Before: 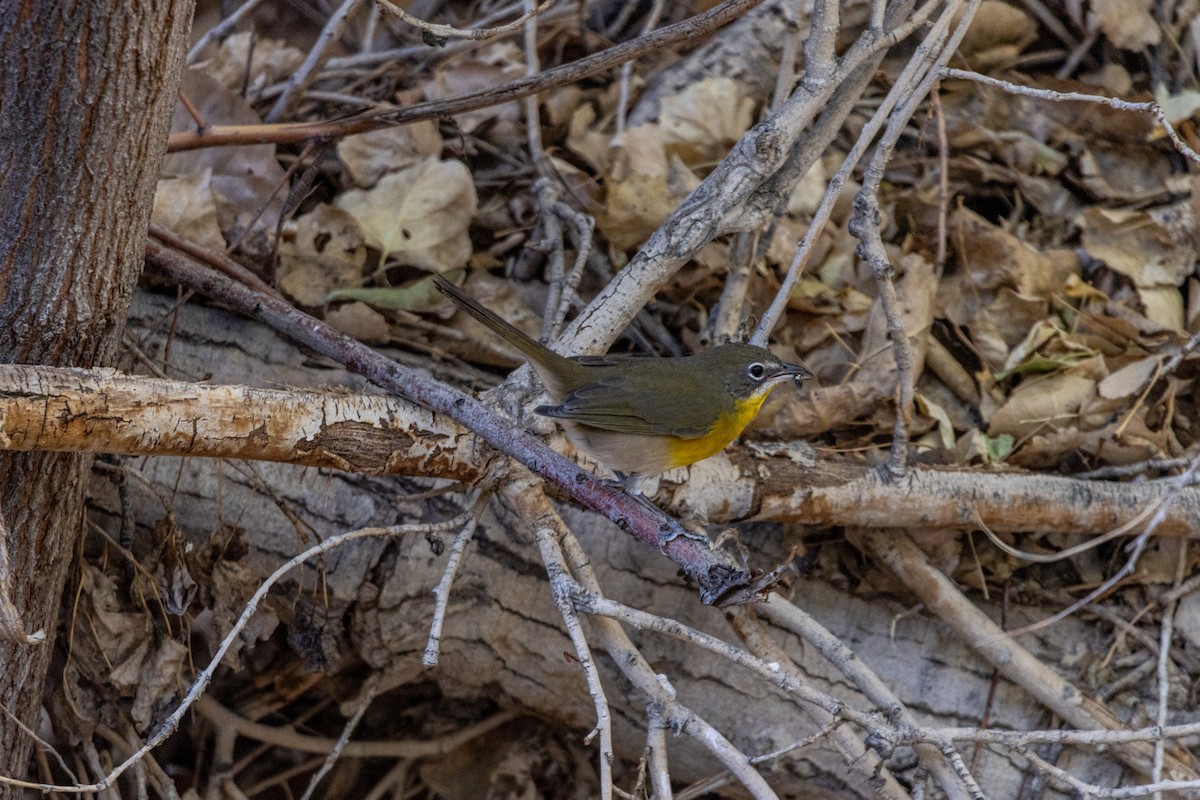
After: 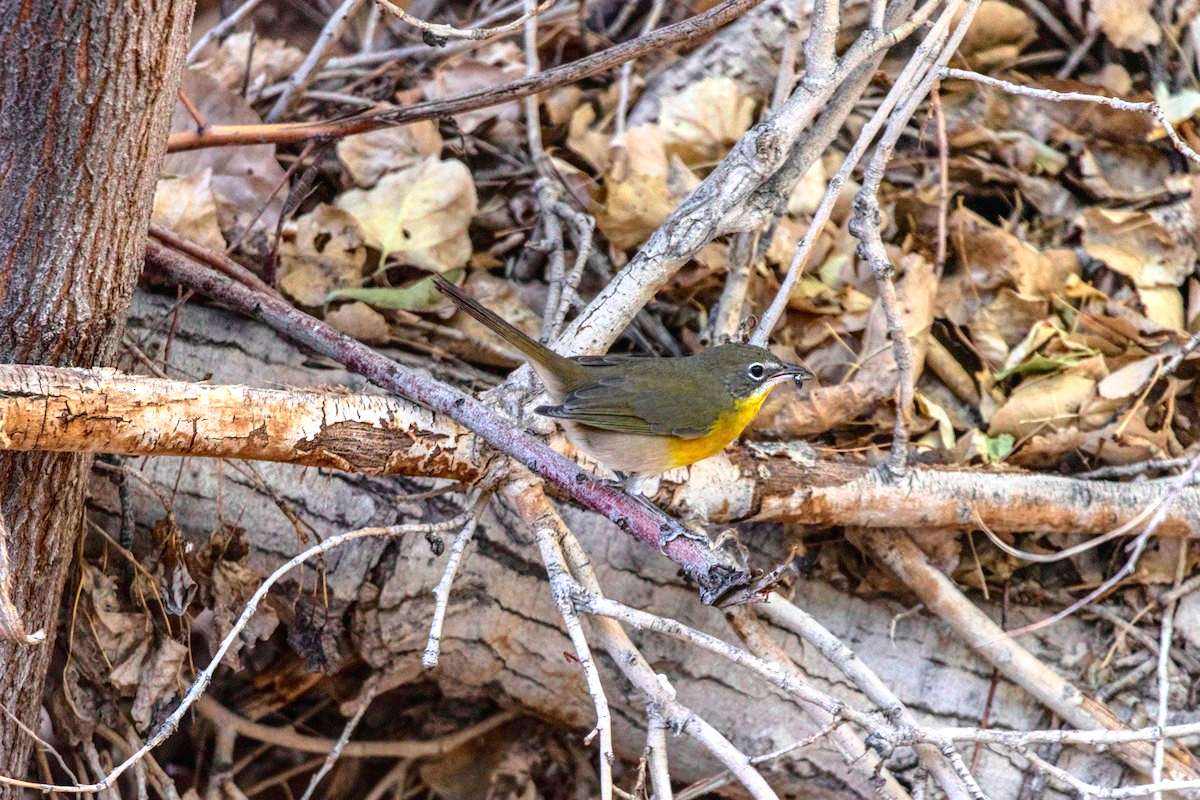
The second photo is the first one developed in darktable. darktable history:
exposure: exposure 1.16 EV, compensate exposure bias true, compensate highlight preservation false
tone curve: curves: ch0 [(0, 0.01) (0.037, 0.032) (0.131, 0.108) (0.275, 0.258) (0.483, 0.512) (0.61, 0.661) (0.696, 0.742) (0.792, 0.834) (0.911, 0.936) (0.997, 0.995)]; ch1 [(0, 0) (0.308, 0.29) (0.425, 0.411) (0.503, 0.502) (0.529, 0.543) (0.683, 0.706) (0.746, 0.77) (1, 1)]; ch2 [(0, 0) (0.225, 0.214) (0.334, 0.339) (0.401, 0.415) (0.485, 0.487) (0.502, 0.502) (0.525, 0.523) (0.545, 0.552) (0.587, 0.61) (0.636, 0.654) (0.711, 0.729) (0.845, 0.855) (0.998, 0.977)], color space Lab, independent channels, preserve colors none
